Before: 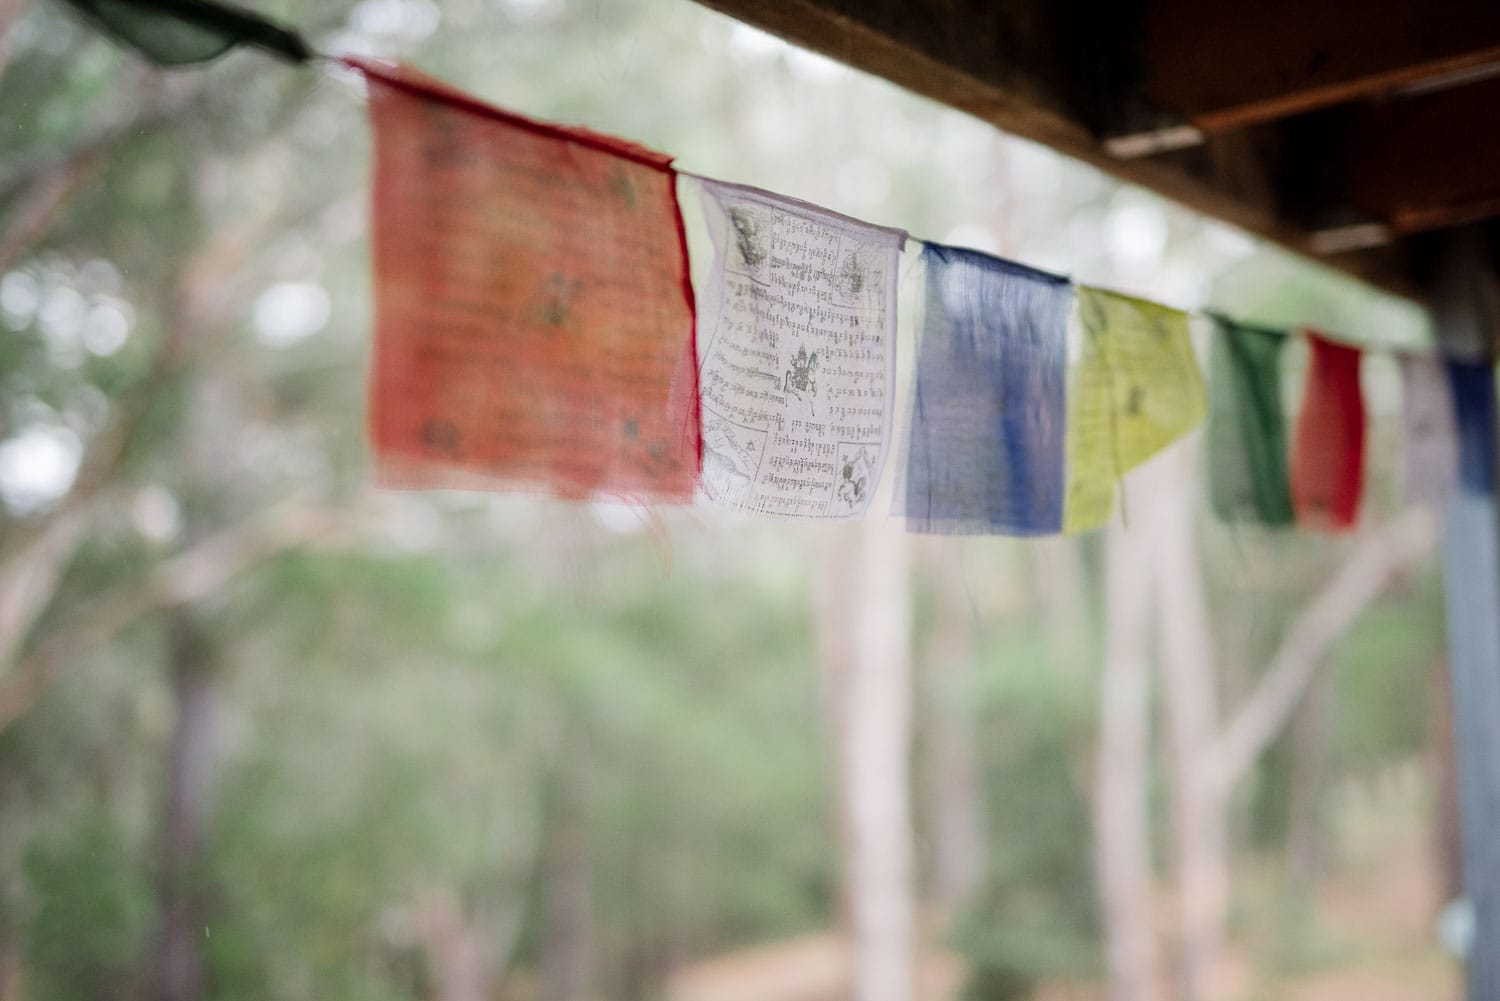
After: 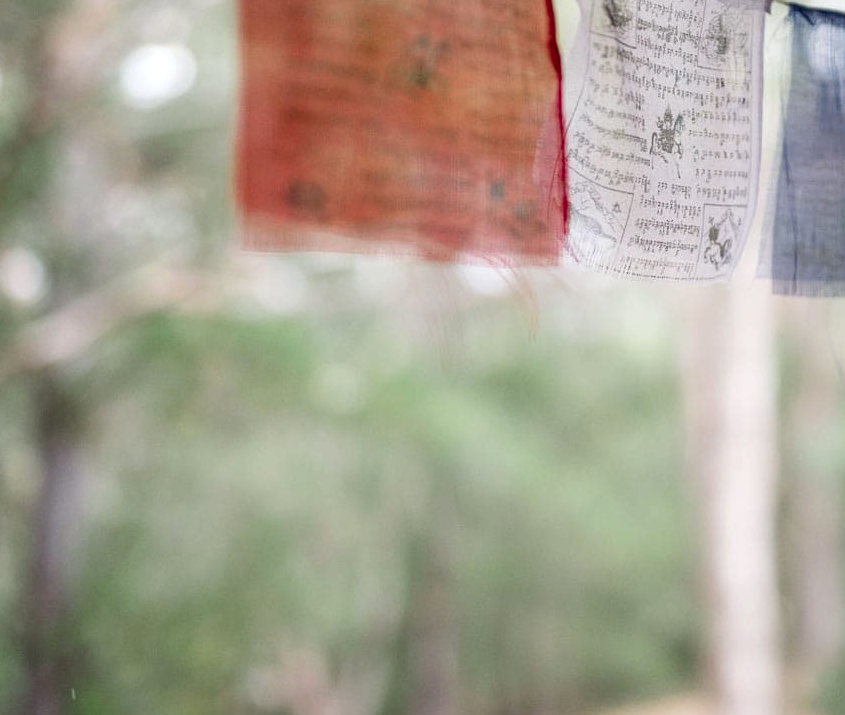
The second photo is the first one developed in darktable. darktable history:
crop: left 8.966%, top 23.852%, right 34.699%, bottom 4.703%
local contrast: detail 130%
exposure: exposure 0.081 EV, compensate highlight preservation false
